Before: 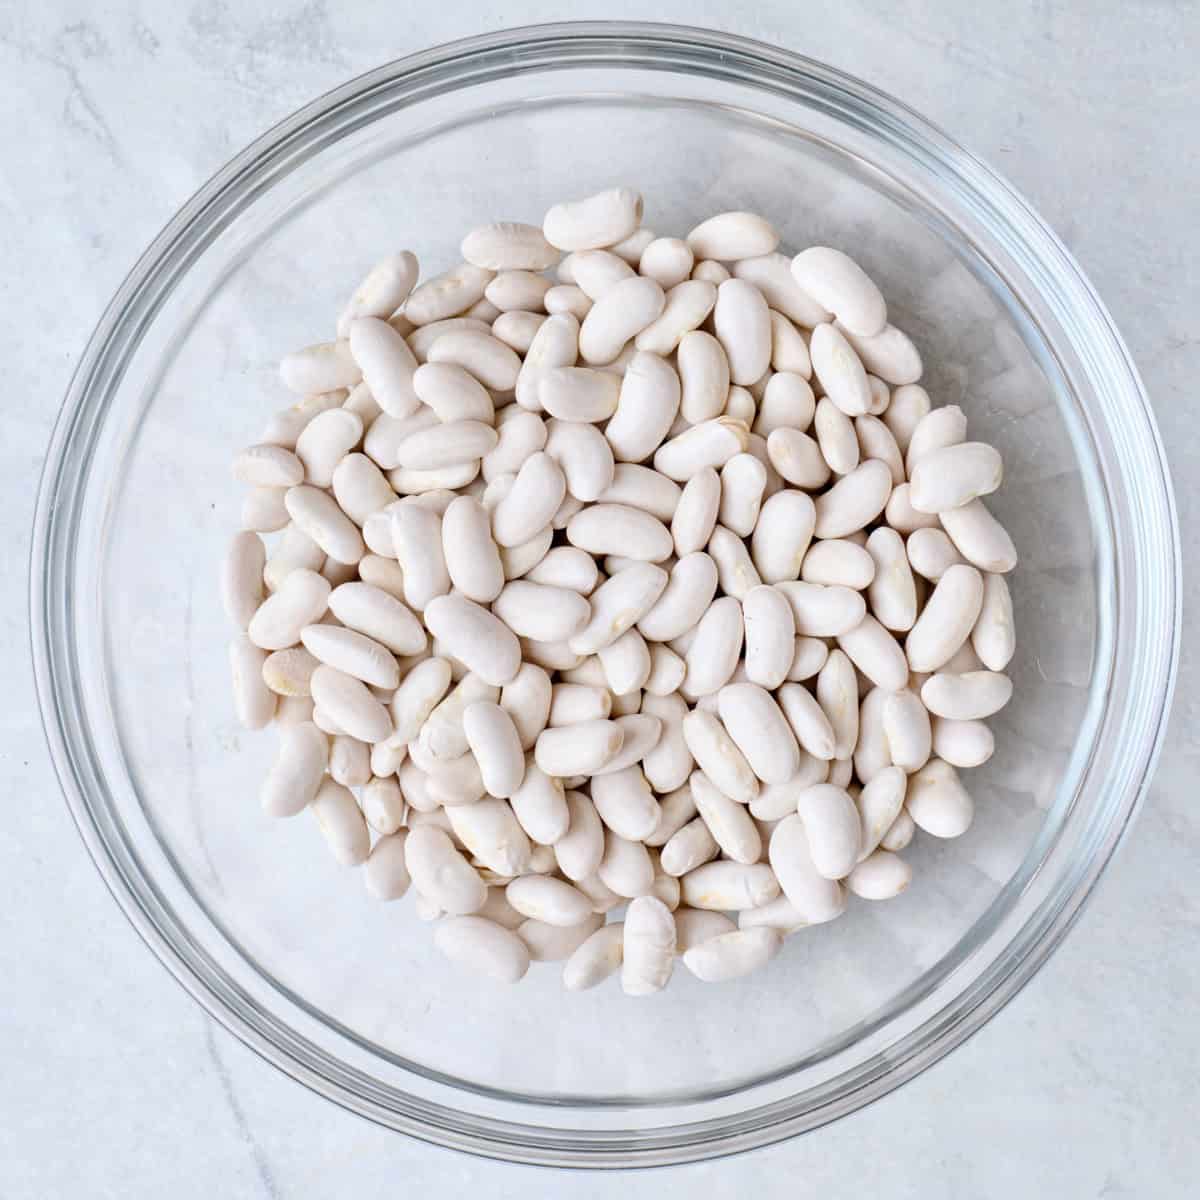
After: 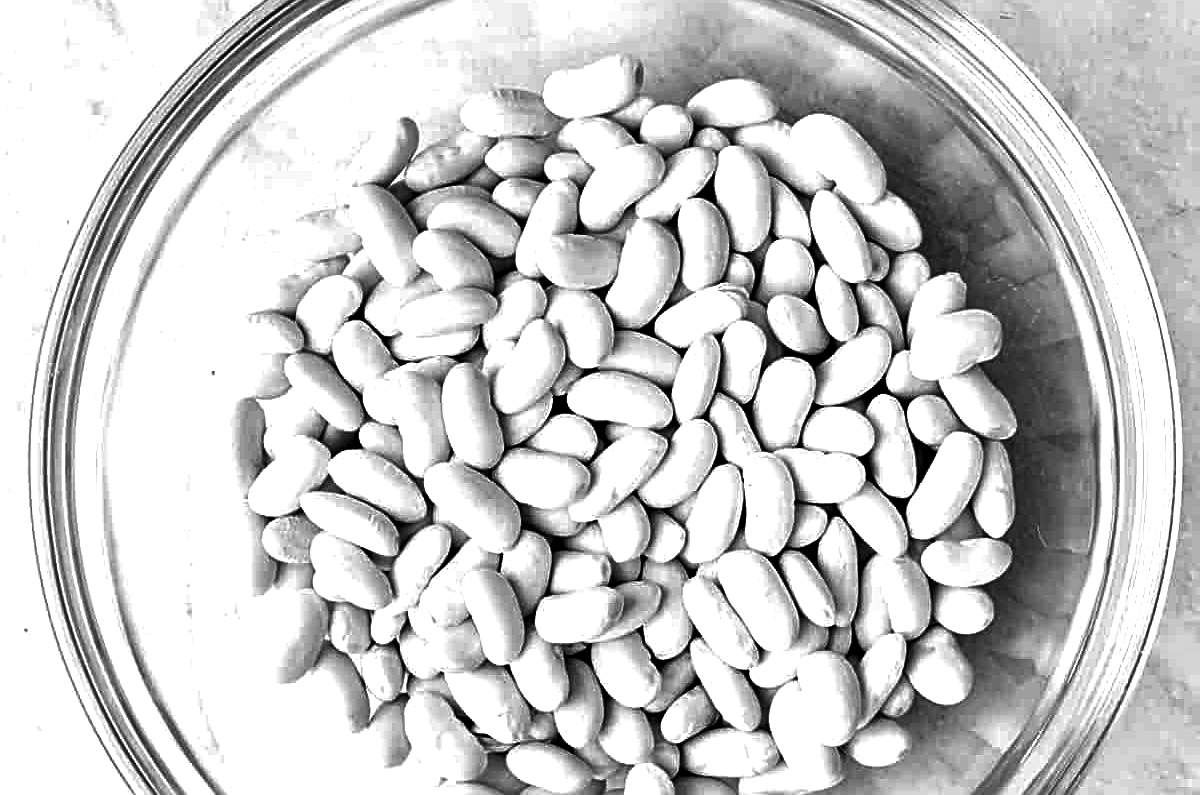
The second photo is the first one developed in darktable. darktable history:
crop: top 11.163%, bottom 22.57%
sharpen: radius 2.548, amount 0.646
exposure: exposure 0.477 EV, compensate highlight preservation false
local contrast: highlights 103%, shadows 102%, detail 120%, midtone range 0.2
contrast brightness saturation: contrast 0.018, brightness -0.998, saturation -0.996
velvia: on, module defaults
